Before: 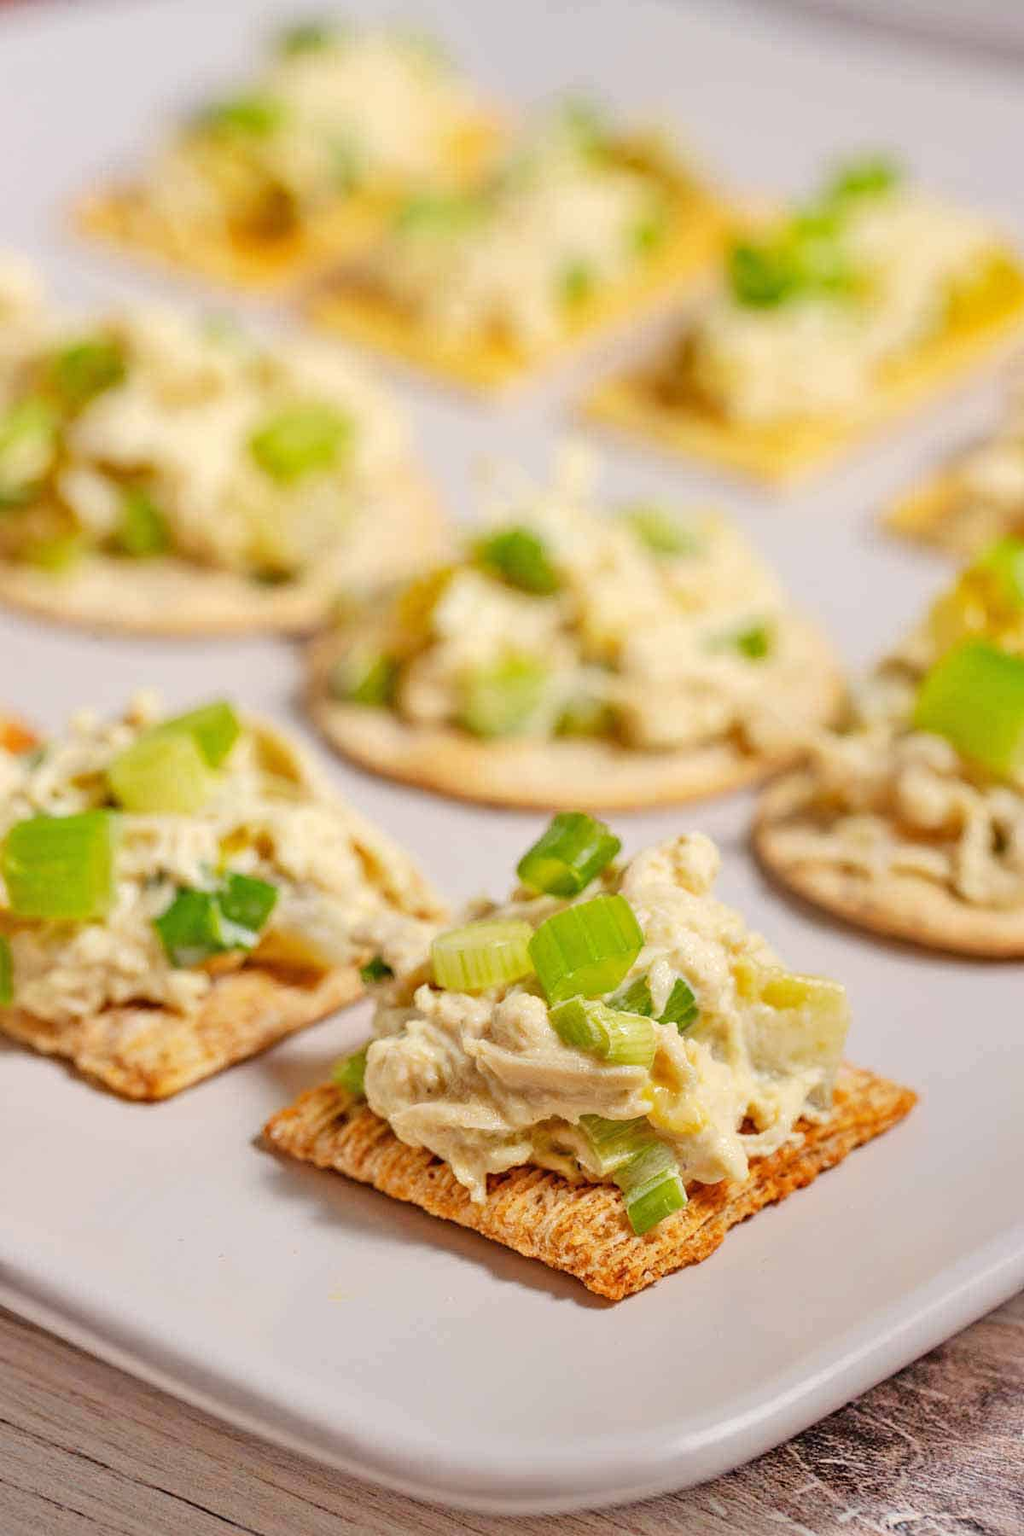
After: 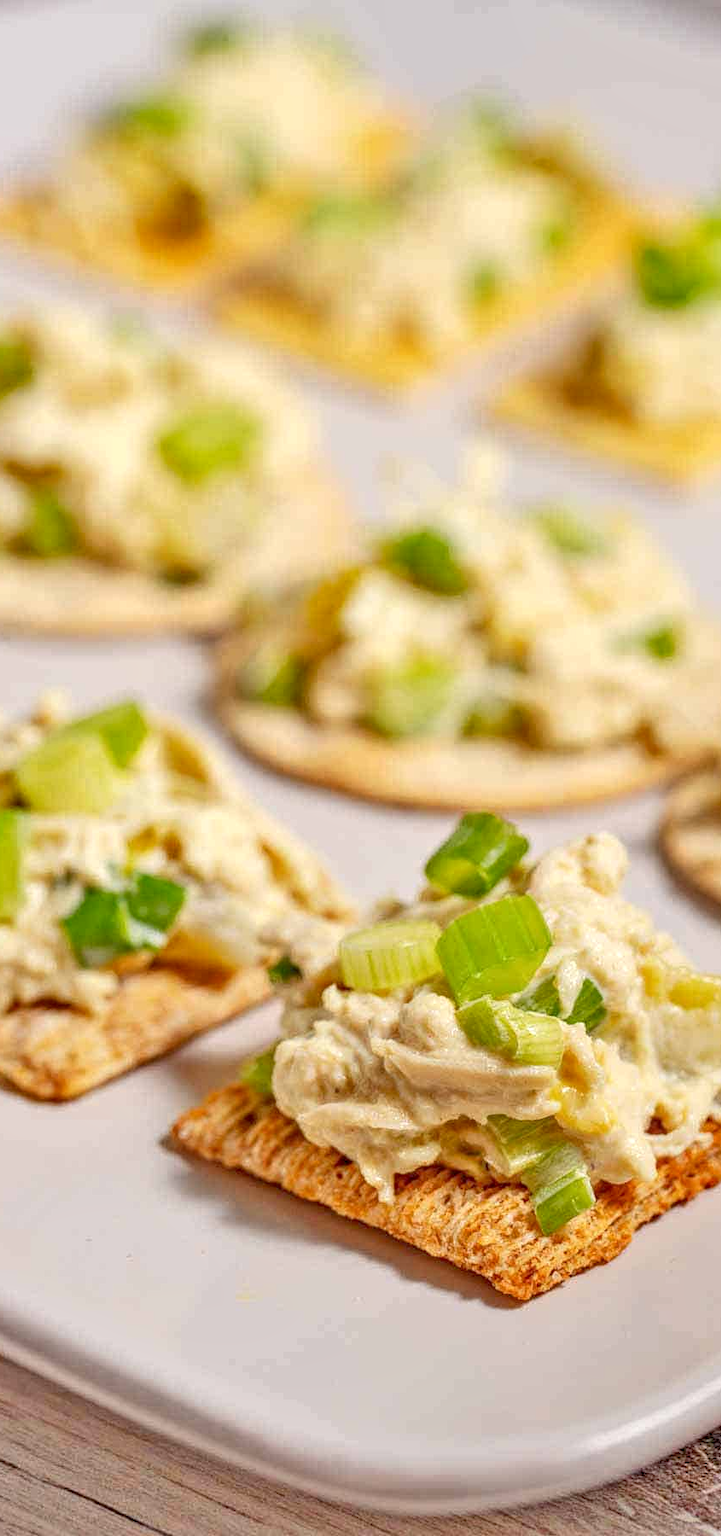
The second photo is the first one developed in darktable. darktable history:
crop and rotate: left 9.069%, right 20.352%
tone equalizer: -7 EV 0.149 EV, -6 EV 0.606 EV, -5 EV 1.16 EV, -4 EV 1.35 EV, -3 EV 1.14 EV, -2 EV 0.6 EV, -1 EV 0.162 EV
local contrast: detail 130%
